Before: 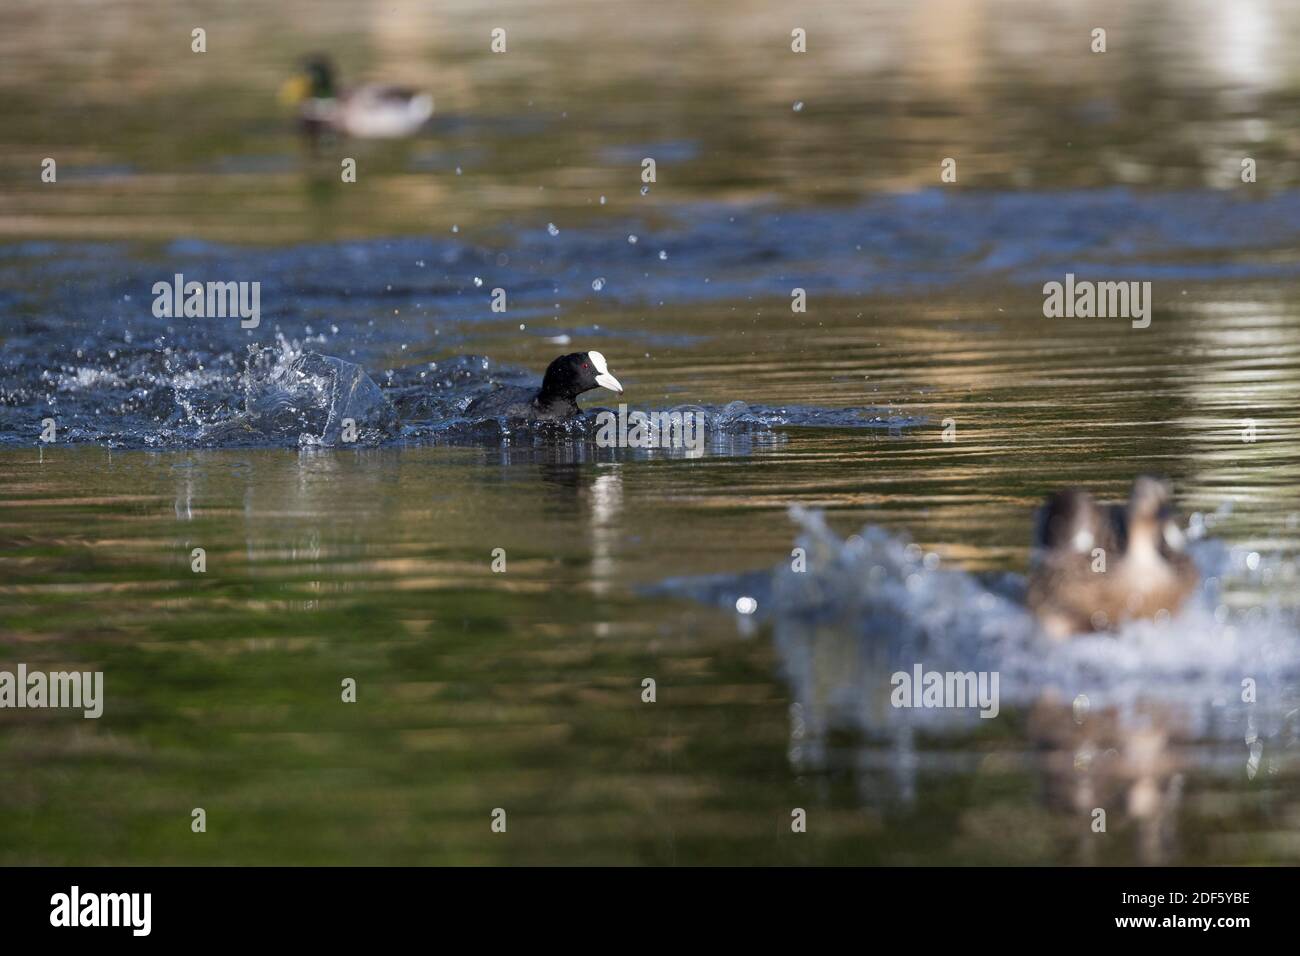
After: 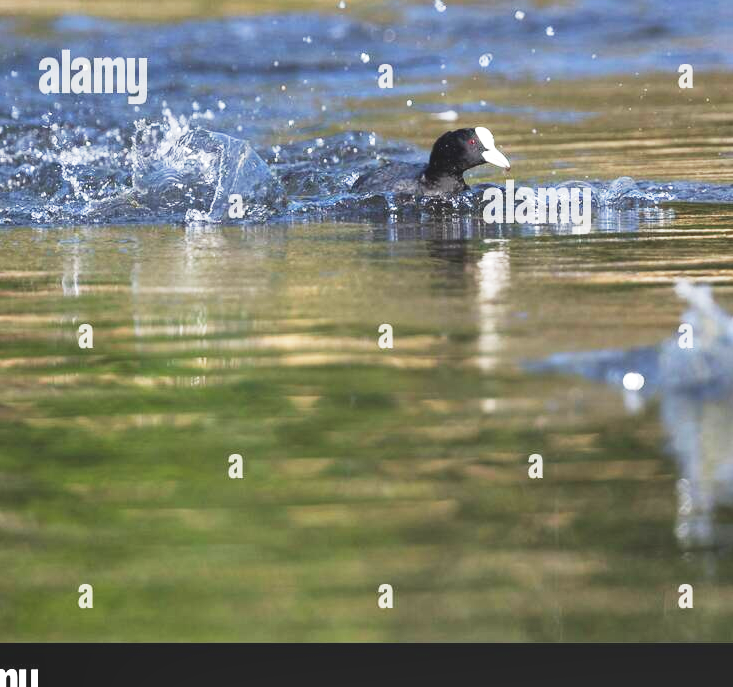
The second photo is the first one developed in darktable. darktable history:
crop: left 8.769%, top 23.495%, right 34.836%, bottom 4.583%
shadows and highlights: soften with gaussian
base curve: curves: ch0 [(0, 0) (0.088, 0.125) (0.176, 0.251) (0.354, 0.501) (0.613, 0.749) (1, 0.877)], preserve colors none
exposure: black level correction -0.005, exposure 1.007 EV, compensate exposure bias true, compensate highlight preservation false
